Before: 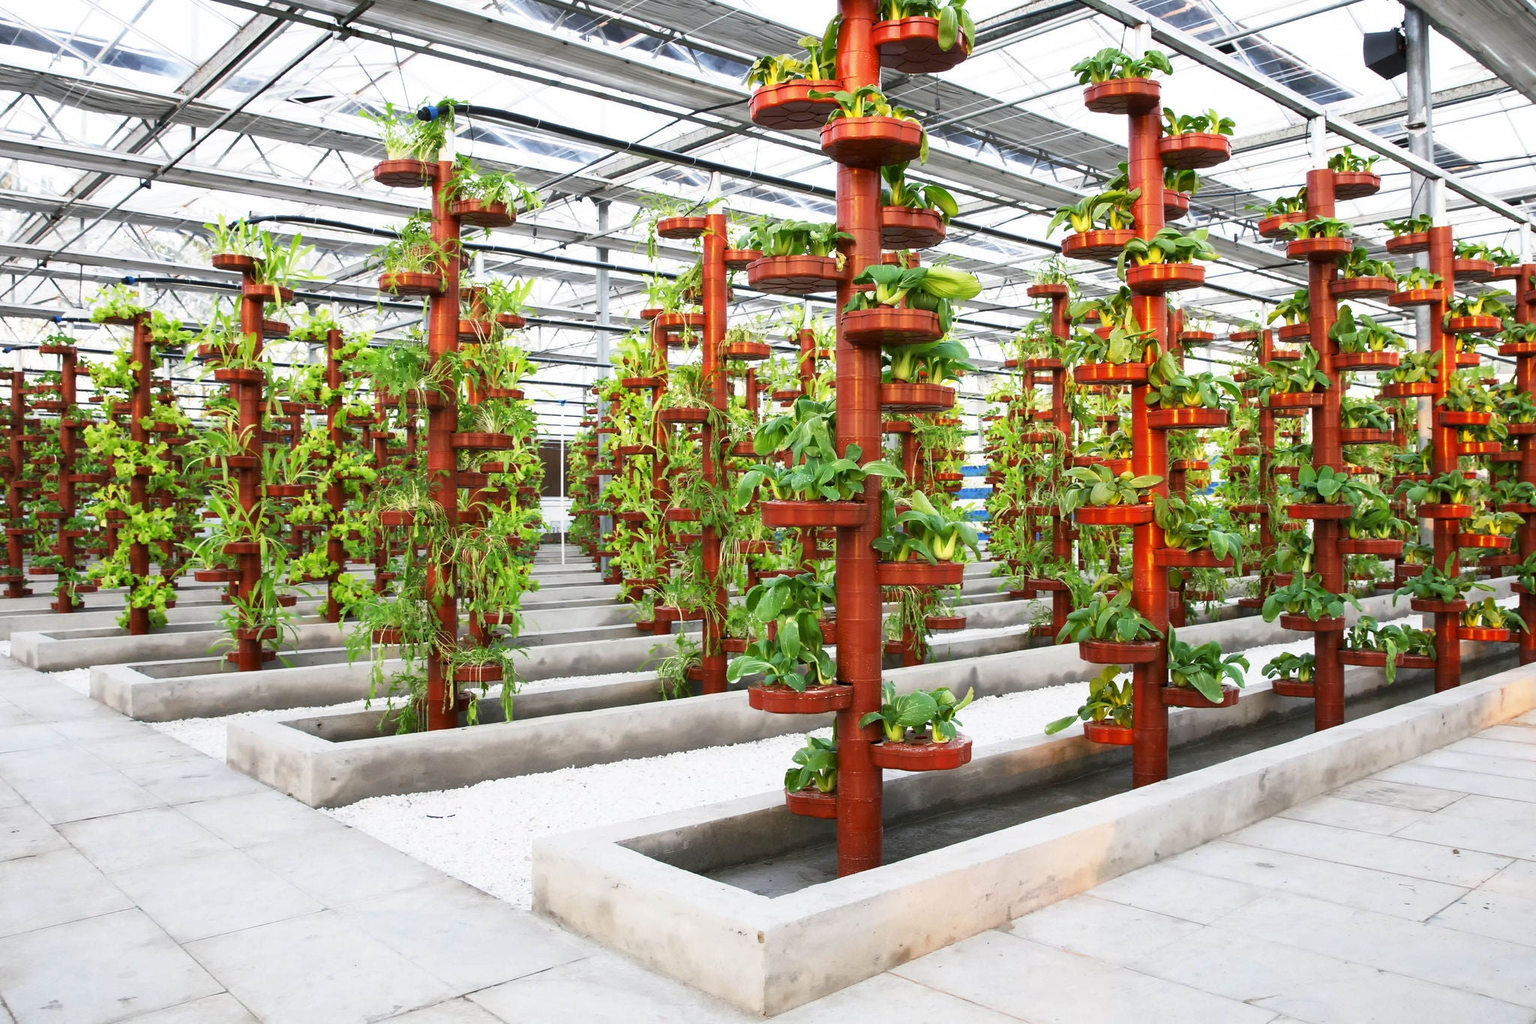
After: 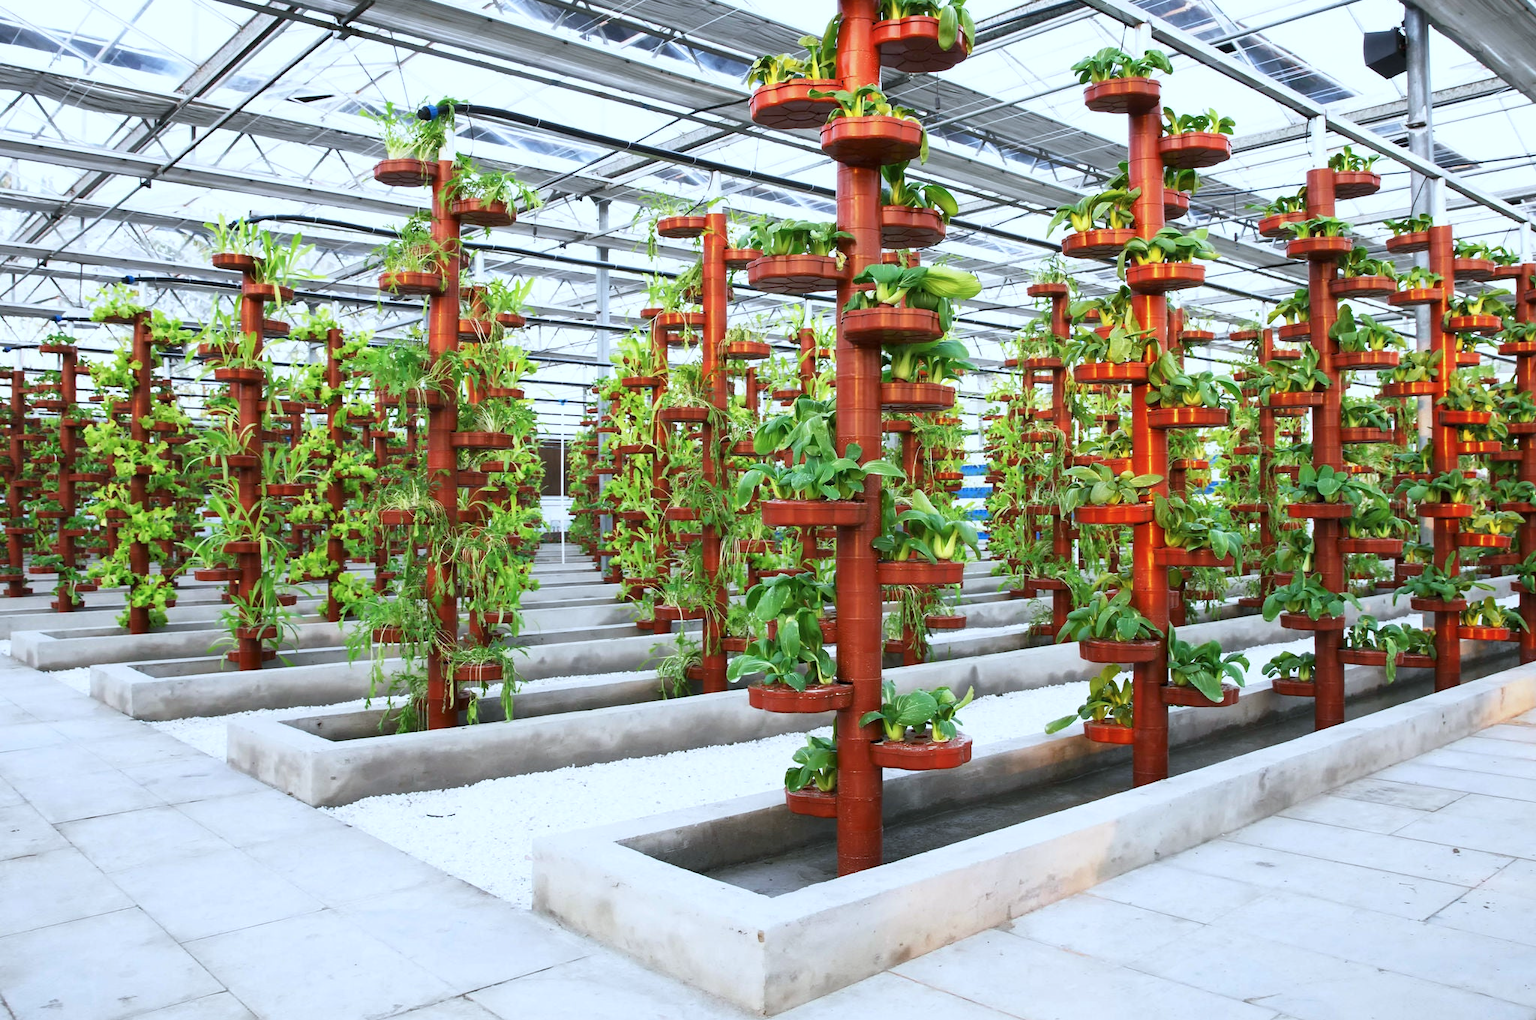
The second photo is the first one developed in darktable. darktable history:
color calibration: gray › normalize channels true, illuminant custom, x 0.368, y 0.373, temperature 4339.37 K, gamut compression 0.005
crop: top 0.138%, bottom 0.192%
